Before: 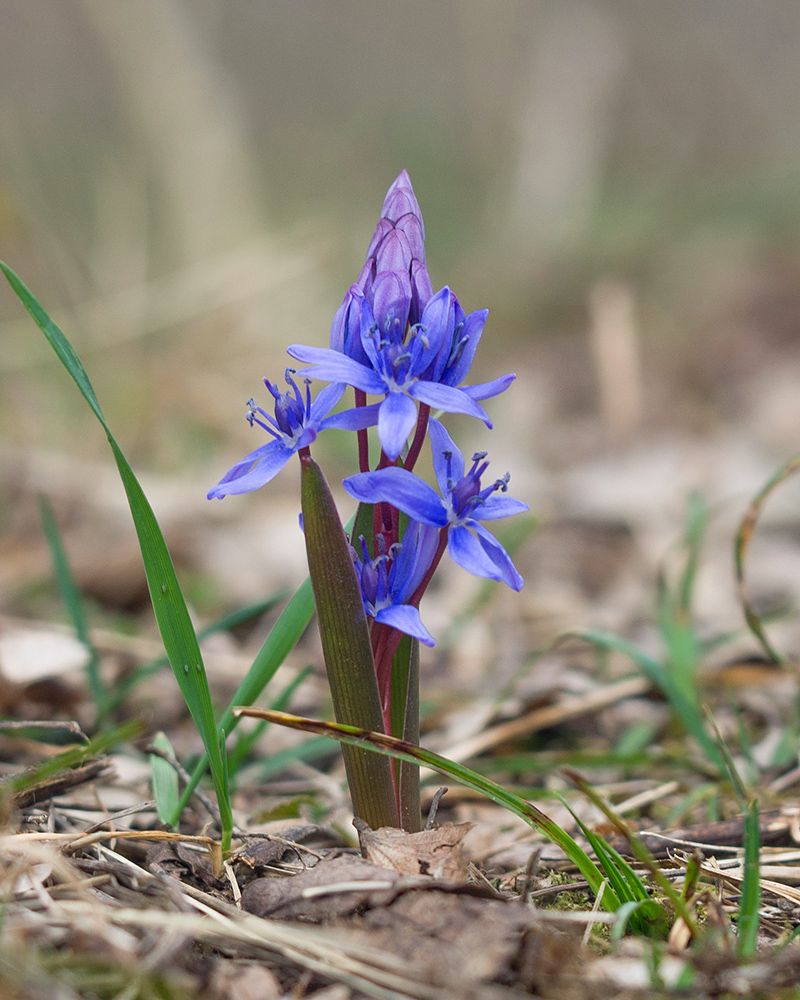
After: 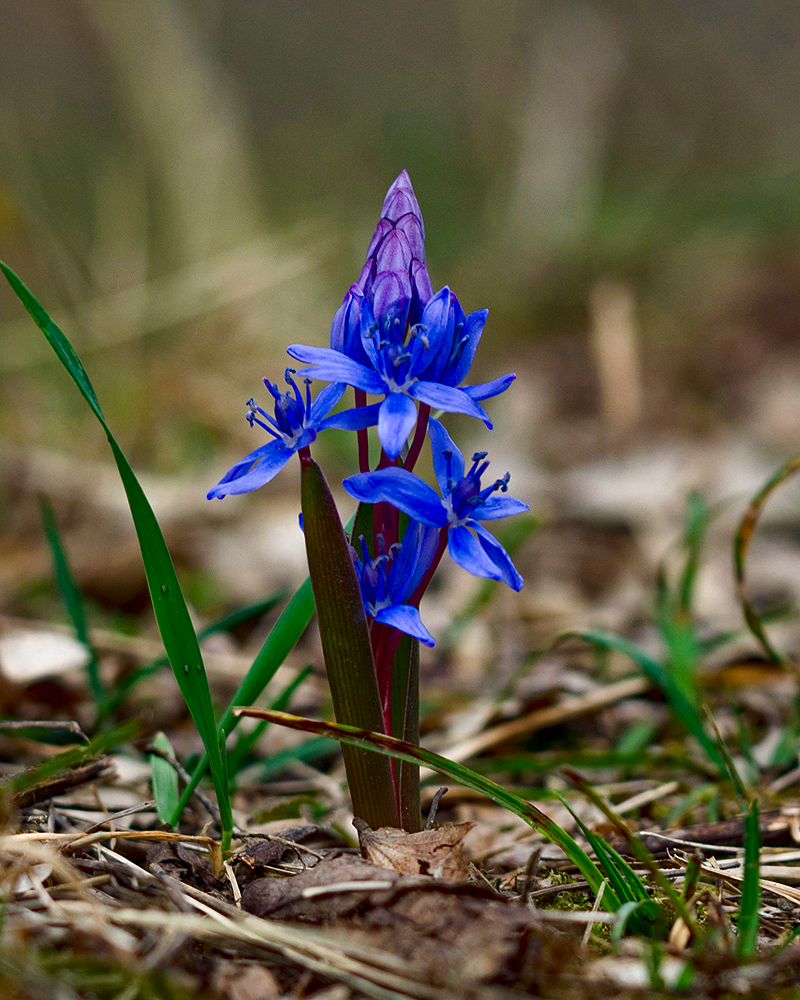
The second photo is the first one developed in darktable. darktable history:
haze removal: strength 0.399, distance 0.222, compatibility mode true, adaptive false
local contrast: mode bilateral grid, contrast 21, coarseness 49, detail 130%, midtone range 0.2
contrast brightness saturation: brightness -0.251, saturation 0.199
